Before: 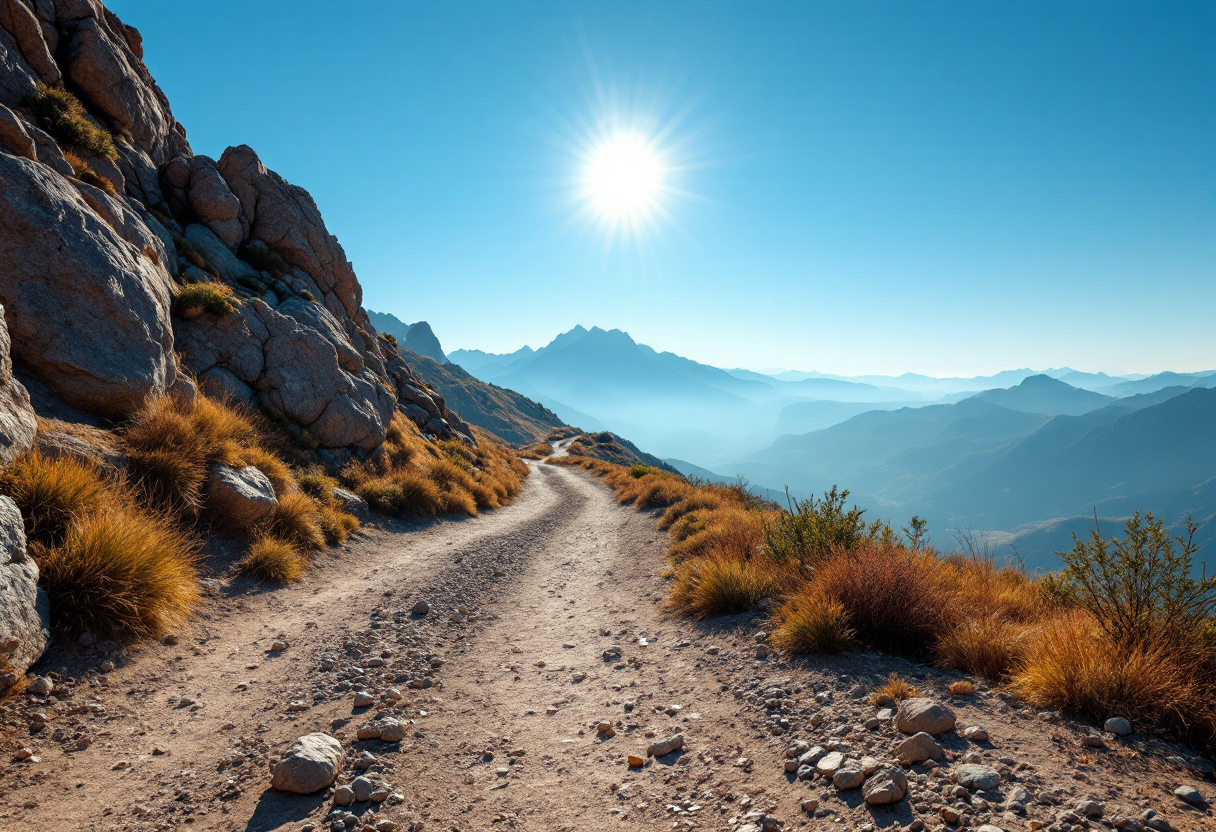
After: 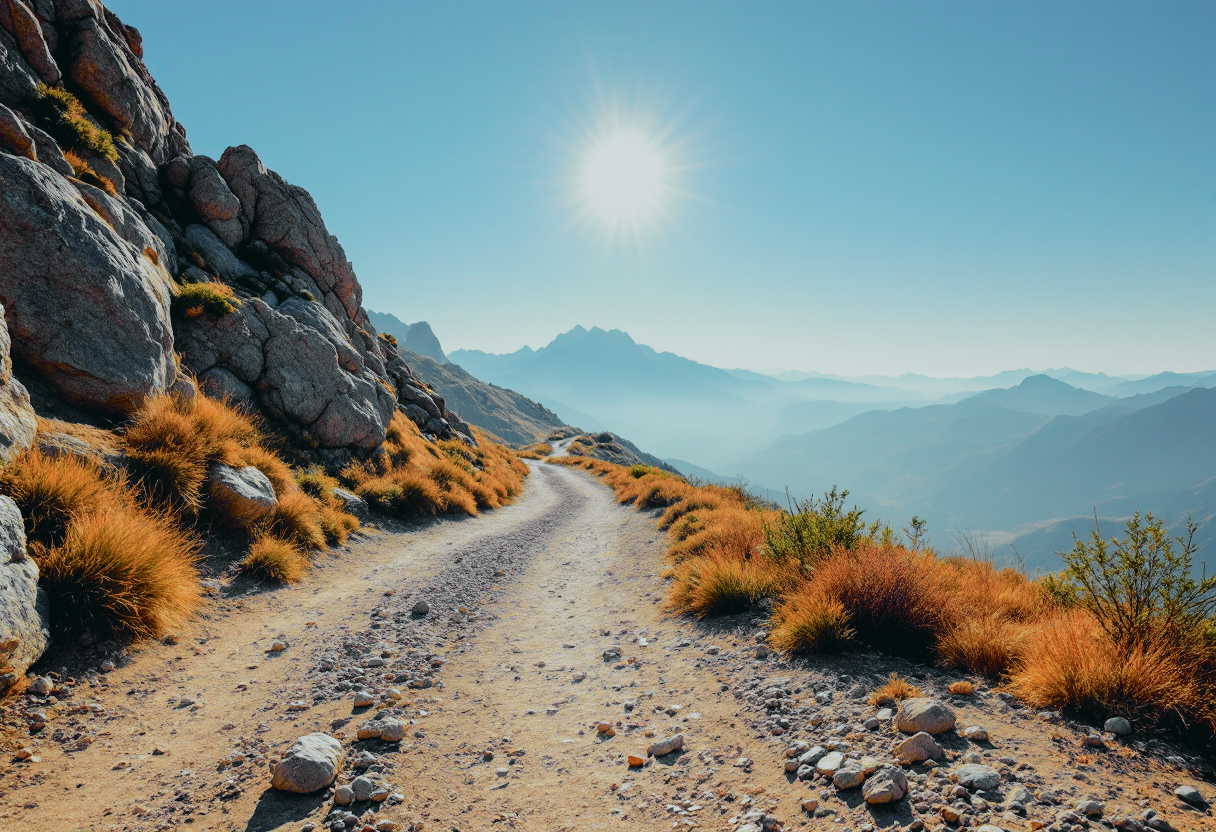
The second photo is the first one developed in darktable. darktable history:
filmic rgb: middle gray luminance 4.02%, black relative exposure -13.14 EV, white relative exposure 5.02 EV, target black luminance 0%, hardness 5.17, latitude 59.58%, contrast 0.75, highlights saturation mix 6.16%, shadows ↔ highlights balance 26.22%
tone curve: curves: ch0 [(0.001, 0.029) (0.084, 0.074) (0.162, 0.165) (0.304, 0.382) (0.466, 0.576) (0.654, 0.741) (0.848, 0.906) (0.984, 0.963)]; ch1 [(0, 0) (0.34, 0.235) (0.46, 0.46) (0.515, 0.502) (0.553, 0.567) (0.764, 0.815) (1, 1)]; ch2 [(0, 0) (0.44, 0.458) (0.479, 0.492) (0.524, 0.507) (0.547, 0.579) (0.673, 0.712) (1, 1)], color space Lab, independent channels, preserve colors none
